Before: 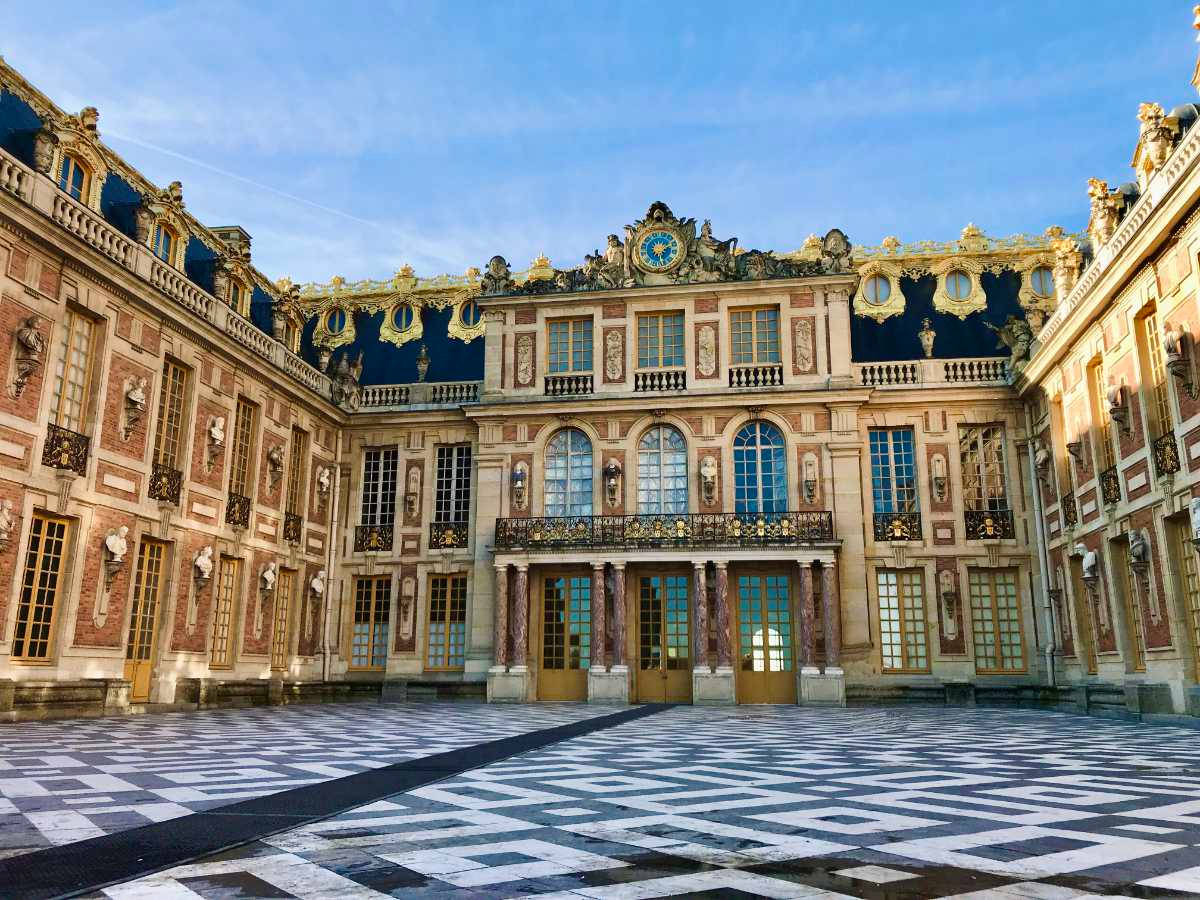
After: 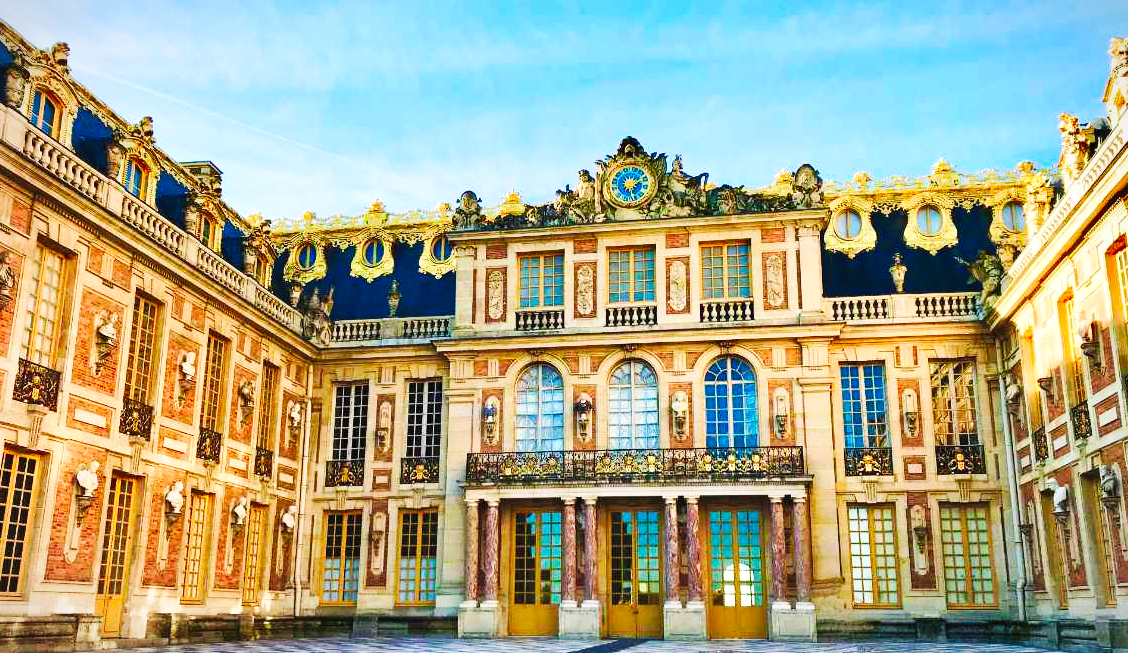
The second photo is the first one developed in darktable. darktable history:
base curve: curves: ch0 [(0, 0) (0.032, 0.025) (0.121, 0.166) (0.206, 0.329) (0.605, 0.79) (1, 1)], preserve colors none
crop: left 2.453%, top 7.228%, right 3.476%, bottom 20.191%
vignetting: fall-off radius 99.67%, width/height ratio 1.344, dithering 16-bit output
shadows and highlights: soften with gaussian
tone equalizer: edges refinement/feathering 500, mask exposure compensation -1.57 EV, preserve details no
exposure: exposure 0.296 EV, compensate highlight preservation false
contrast brightness saturation: contrast 0.069, brightness 0.17, saturation 0.419
